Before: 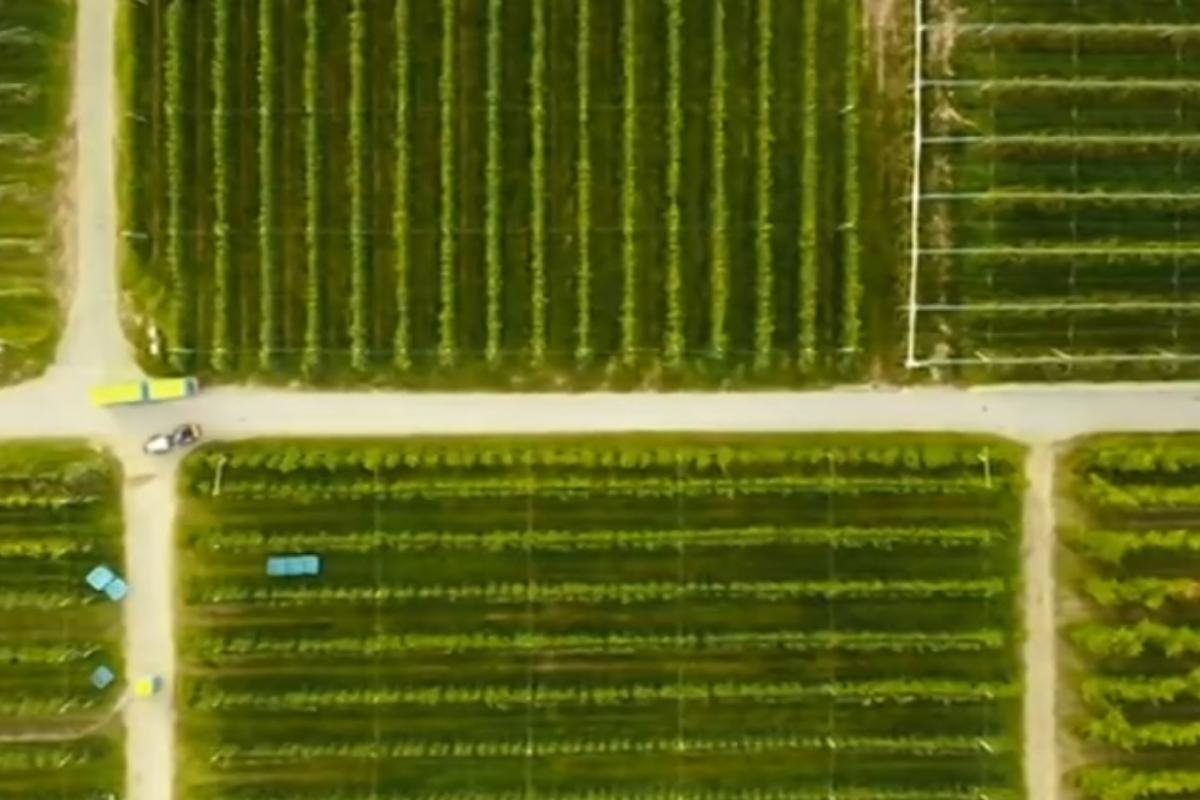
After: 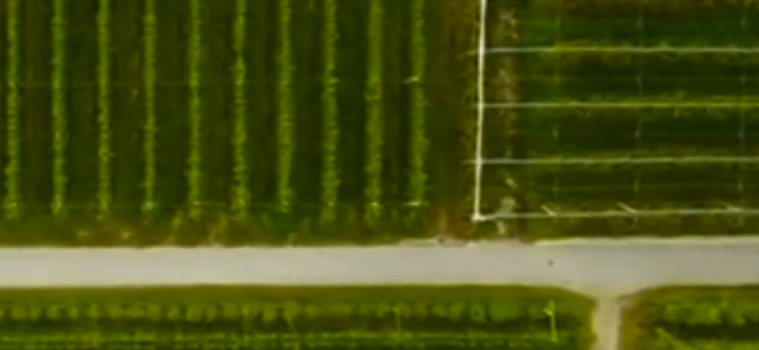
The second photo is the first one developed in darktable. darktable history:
tone curve: curves: ch0 [(0, 0) (0.91, 0.76) (0.997, 0.913)], color space Lab, independent channels, preserve colors none
crop: left 36.182%, top 18.336%, right 0.489%, bottom 37.884%
